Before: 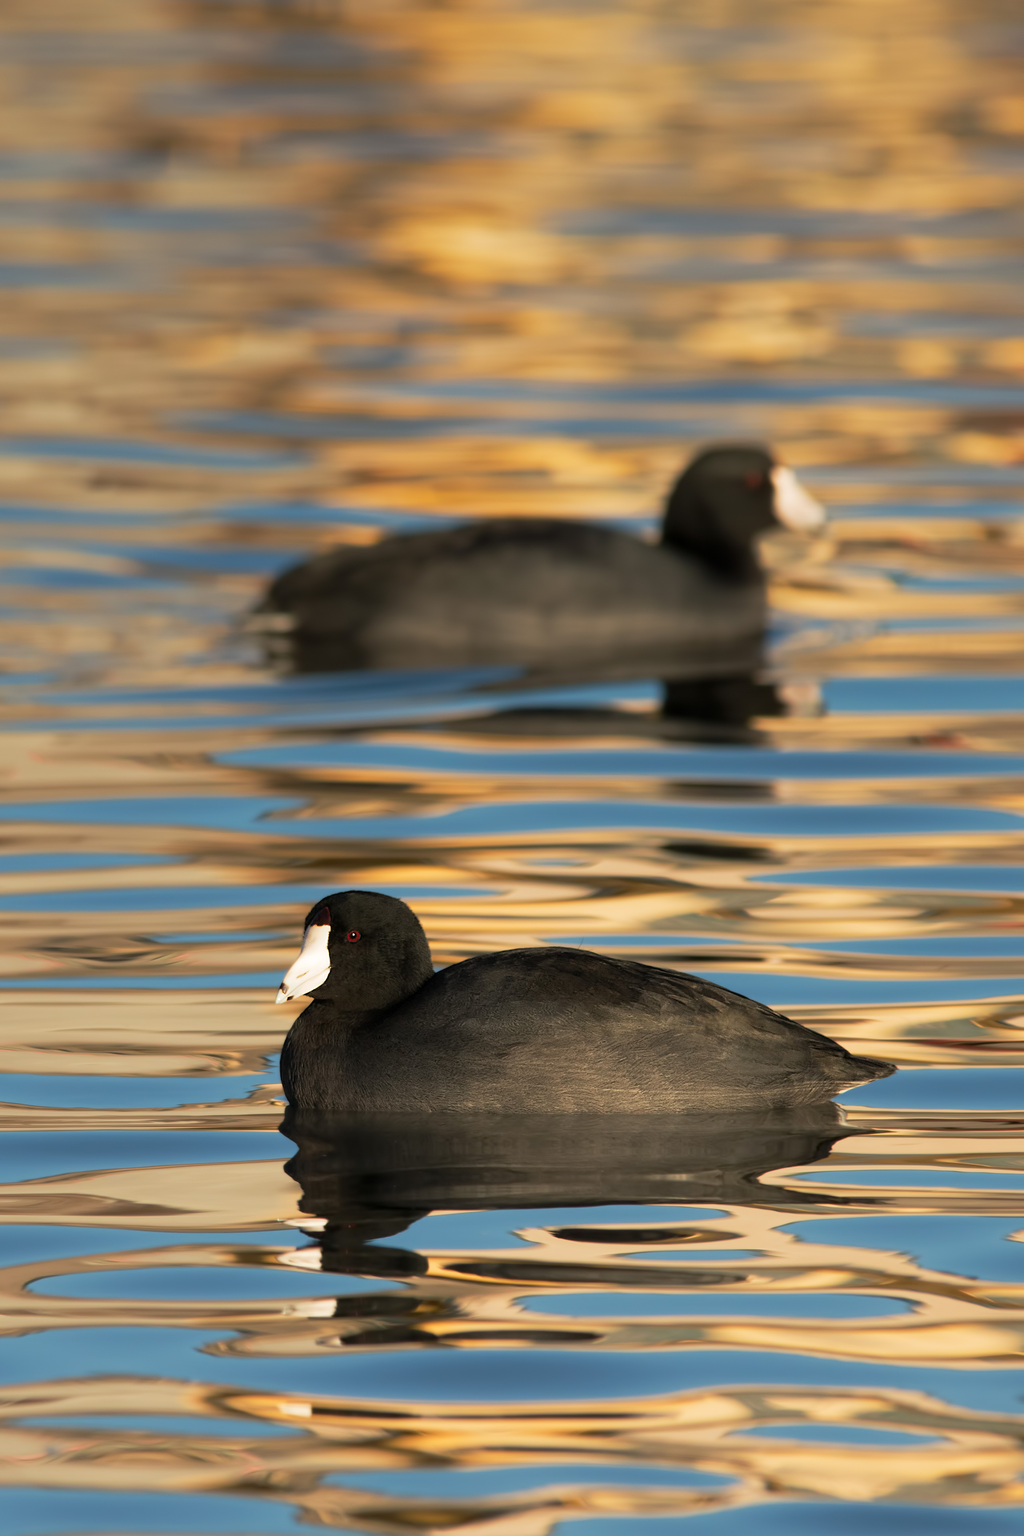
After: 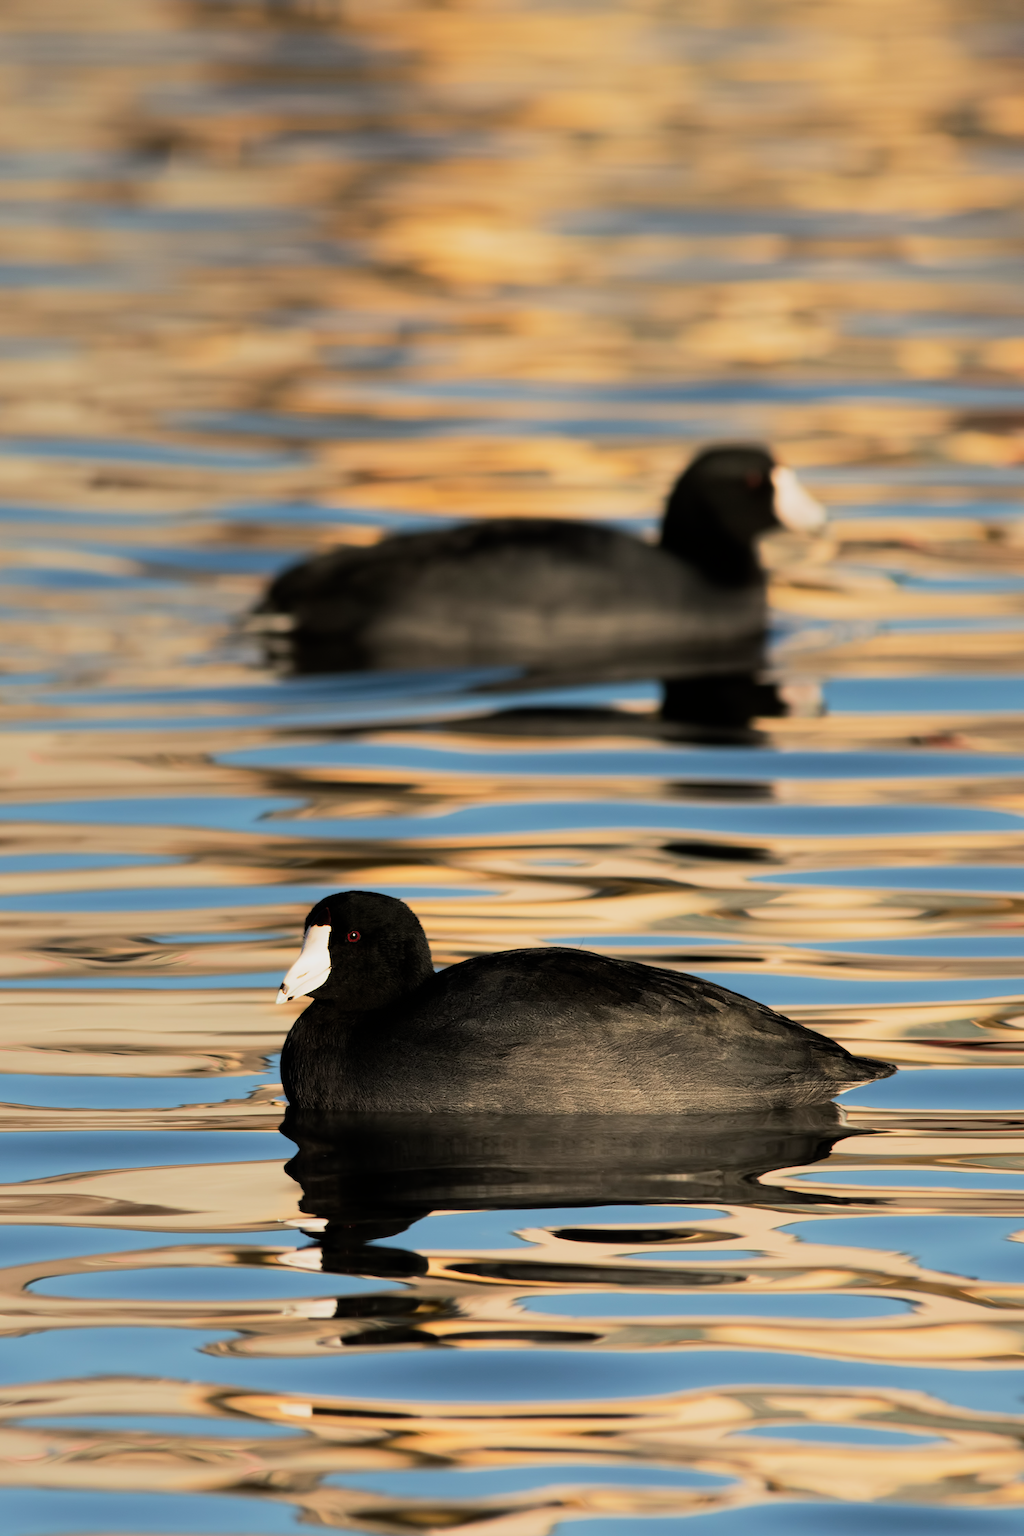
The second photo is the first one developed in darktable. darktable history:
filmic rgb: black relative exposure -7.65 EV, white relative exposure 4.56 EV, hardness 3.61
tone equalizer: -8 EV -0.75 EV, -7 EV -0.7 EV, -6 EV -0.6 EV, -5 EV -0.4 EV, -3 EV 0.4 EV, -2 EV 0.6 EV, -1 EV 0.7 EV, +0 EV 0.75 EV, edges refinement/feathering 500, mask exposure compensation -1.57 EV, preserve details no
